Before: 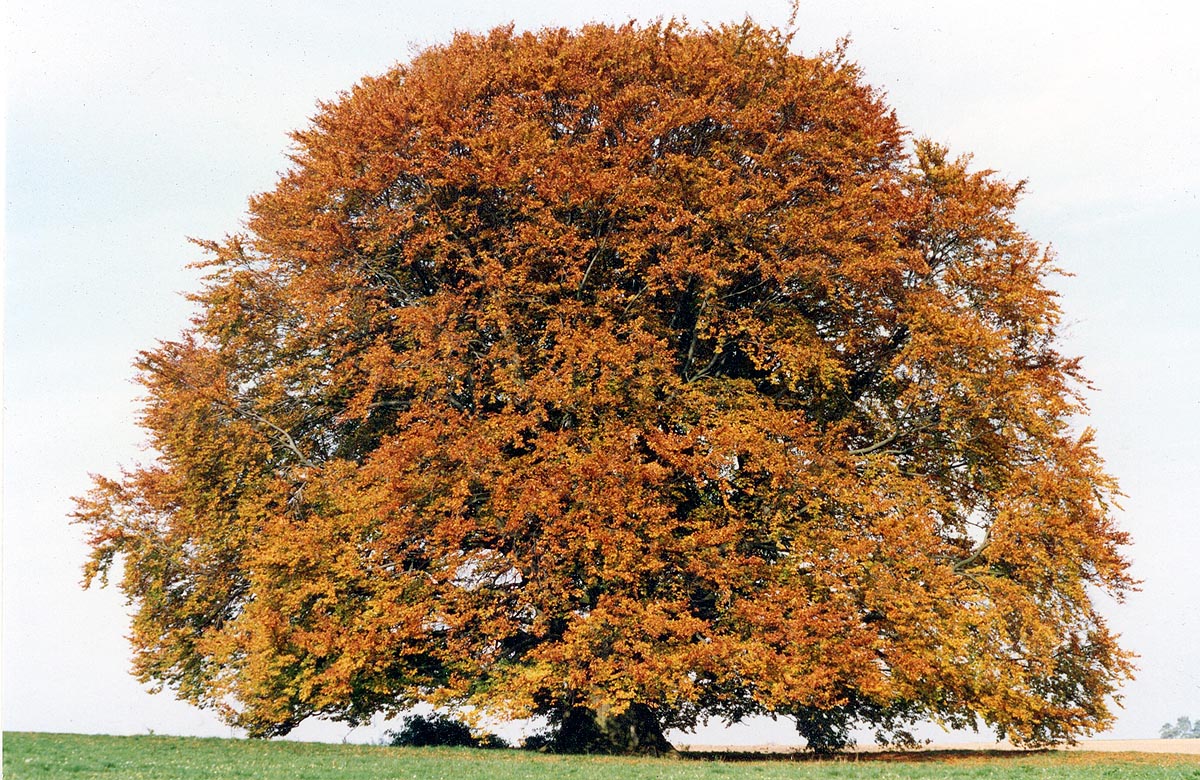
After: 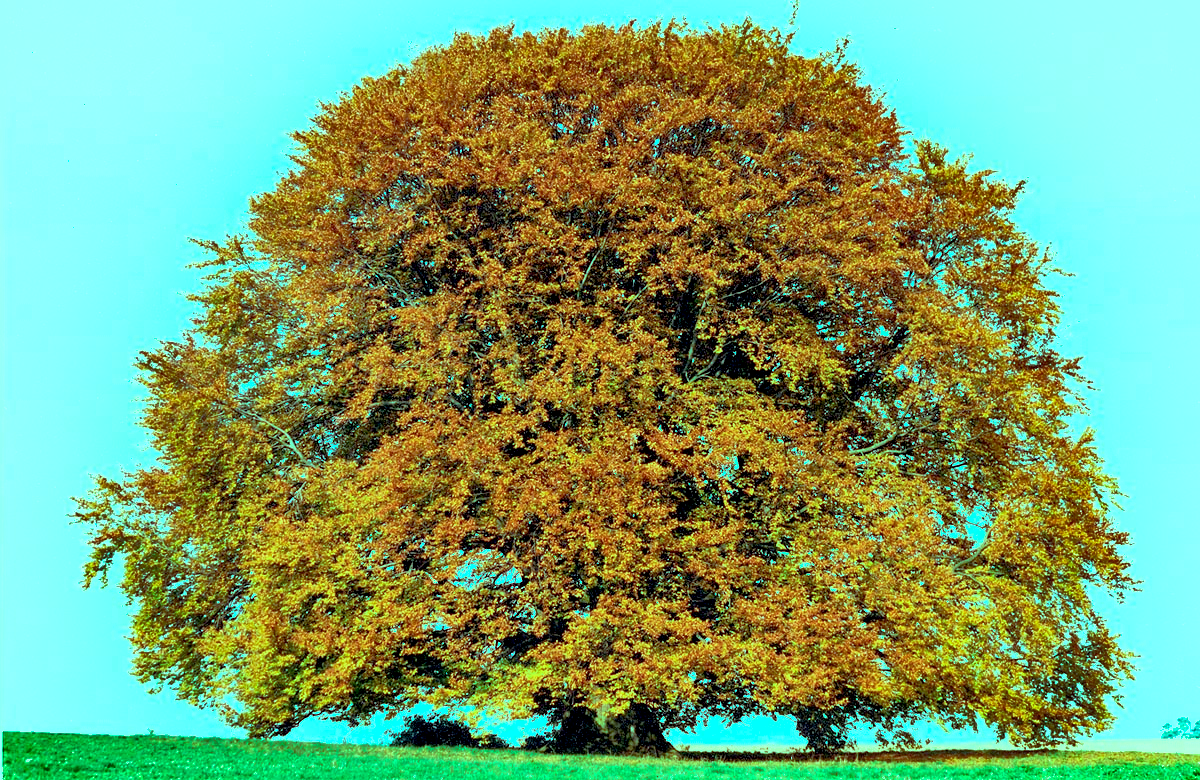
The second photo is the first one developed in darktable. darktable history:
shadows and highlights: soften with gaussian
exposure: black level correction 0.005, exposure 0.288 EV, compensate highlight preservation false
tone curve: curves: ch0 [(0, 0) (0.003, 0.005) (0.011, 0.016) (0.025, 0.036) (0.044, 0.071) (0.069, 0.112) (0.1, 0.149) (0.136, 0.187) (0.177, 0.228) (0.224, 0.272) (0.277, 0.32) (0.335, 0.374) (0.399, 0.429) (0.468, 0.479) (0.543, 0.538) (0.623, 0.609) (0.709, 0.697) (0.801, 0.789) (0.898, 0.876) (1, 1)], preserve colors none
color balance rgb: highlights gain › luminance 20.184%, highlights gain › chroma 13.054%, highlights gain › hue 170.76°, linear chroma grading › global chroma 15.31%, perceptual saturation grading › global saturation 0.551%, global vibrance 9.657%
